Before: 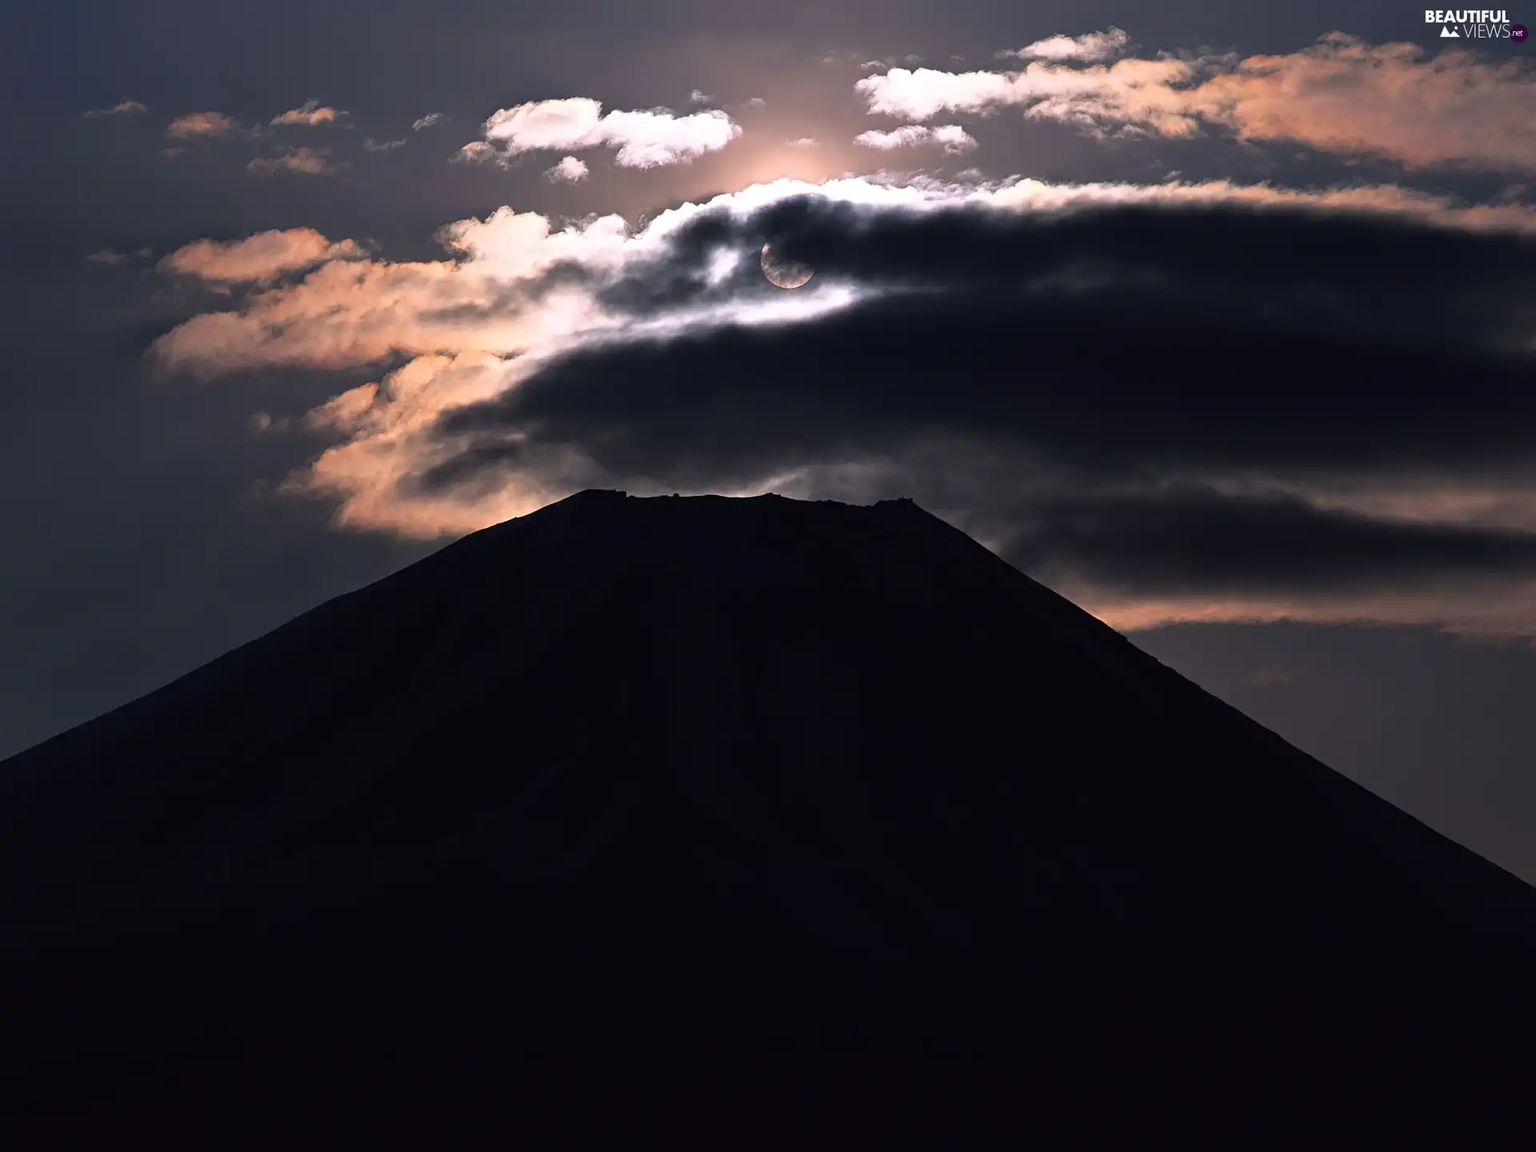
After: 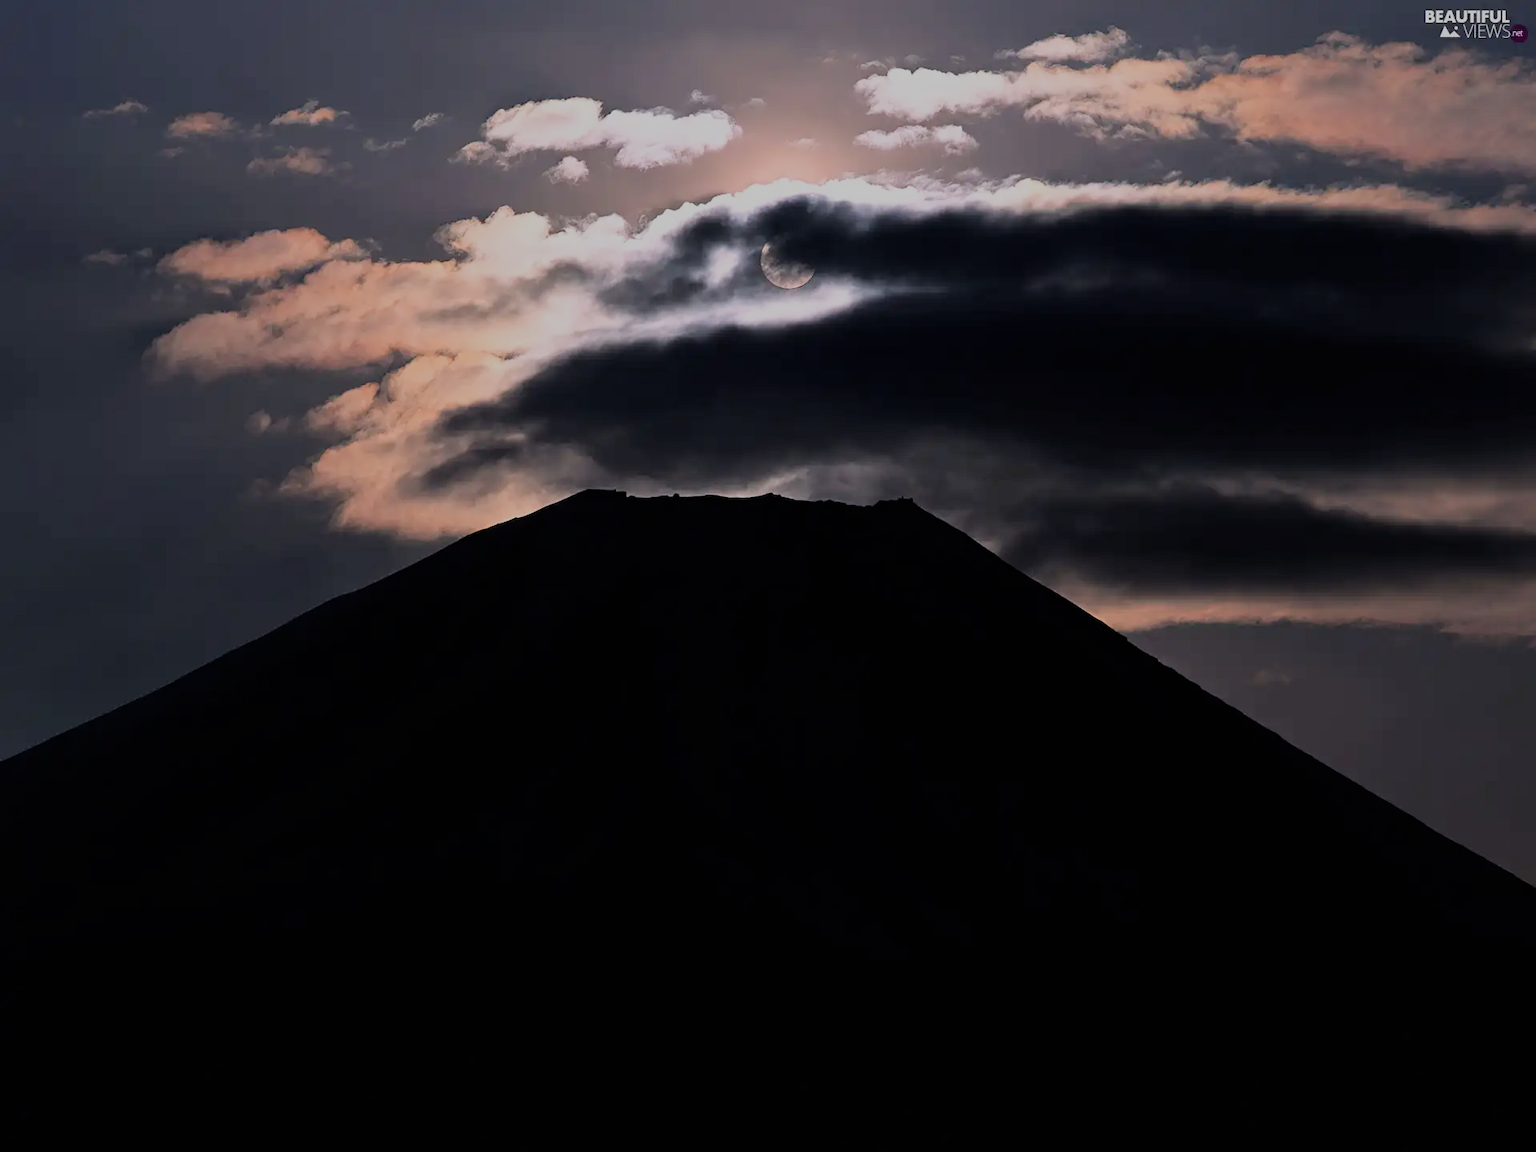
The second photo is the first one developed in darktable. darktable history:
tone equalizer: -8 EV -0.408 EV, -7 EV -0.389 EV, -6 EV -0.372 EV, -5 EV -0.224 EV, -3 EV 0.192 EV, -2 EV 0.346 EV, -1 EV 0.388 EV, +0 EV 0.434 EV, edges refinement/feathering 500, mask exposure compensation -1.57 EV, preserve details no
filmic rgb: black relative exposure -8.03 EV, white relative exposure 8.01 EV, hardness 2.5, latitude 10.22%, contrast 0.733, highlights saturation mix 9.66%, shadows ↔ highlights balance 1.82%, iterations of high-quality reconstruction 10
